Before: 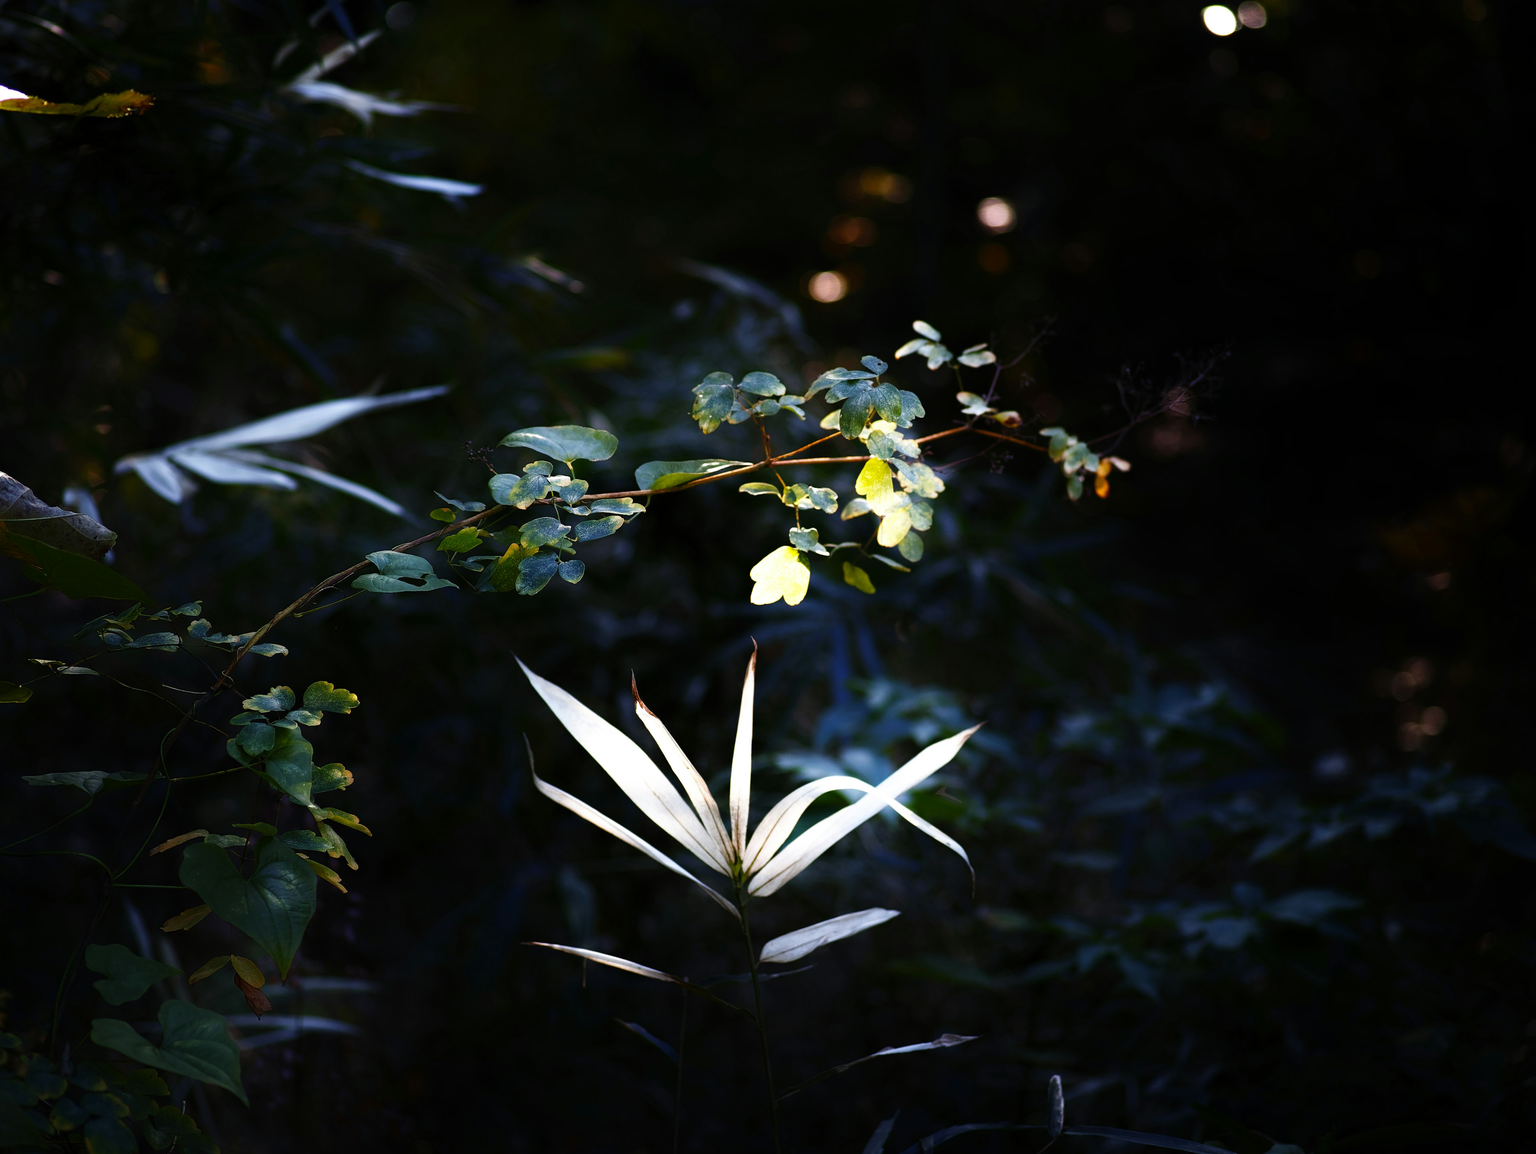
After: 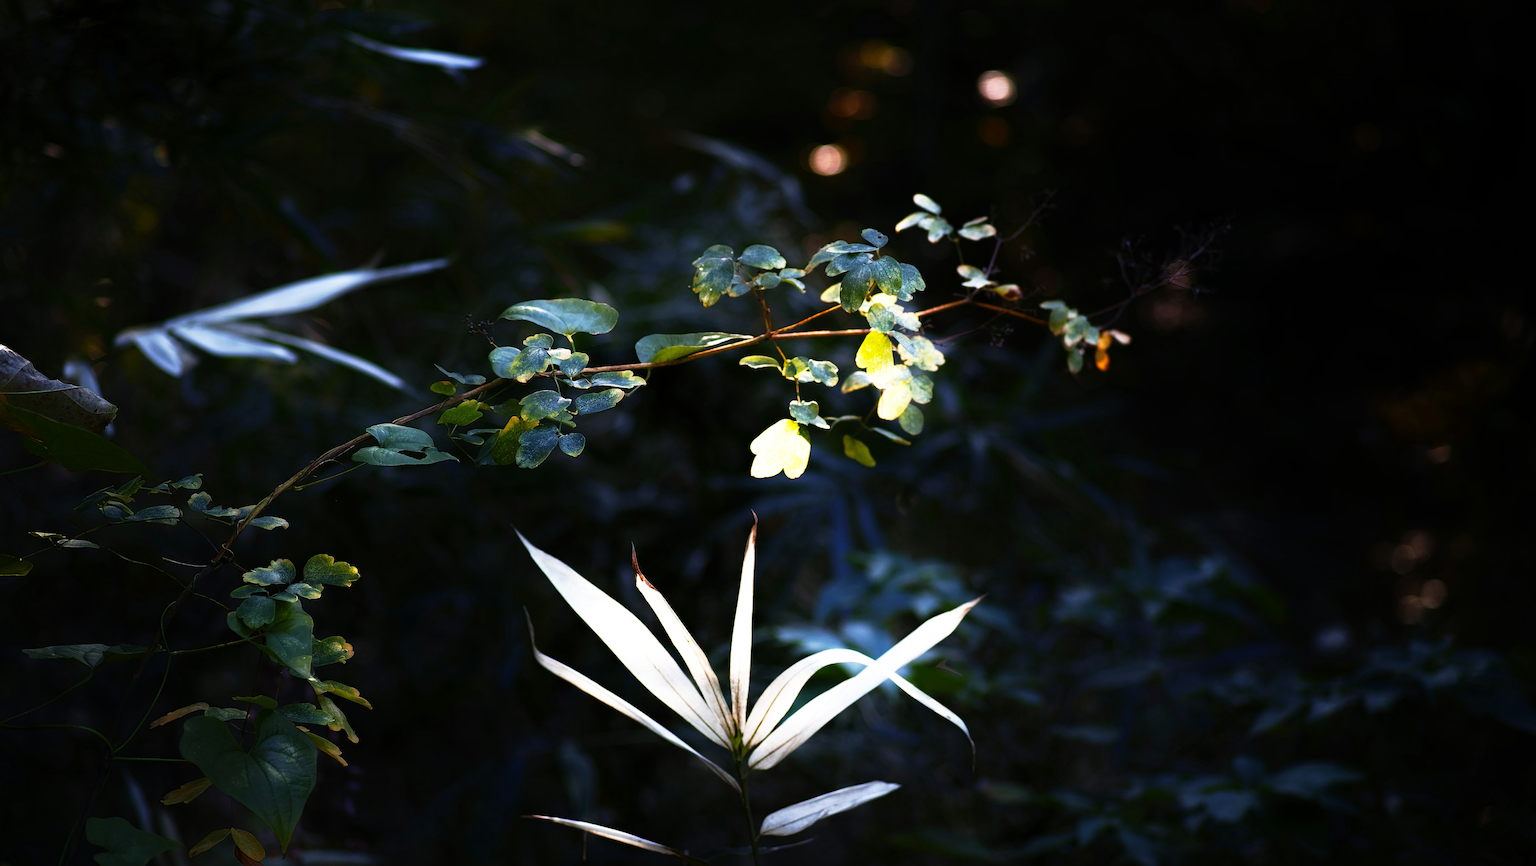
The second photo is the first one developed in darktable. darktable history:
base curve: curves: ch0 [(0, 0) (0.257, 0.25) (0.482, 0.586) (0.757, 0.871) (1, 1)], preserve colors none
crop: top 11.034%, bottom 13.917%
